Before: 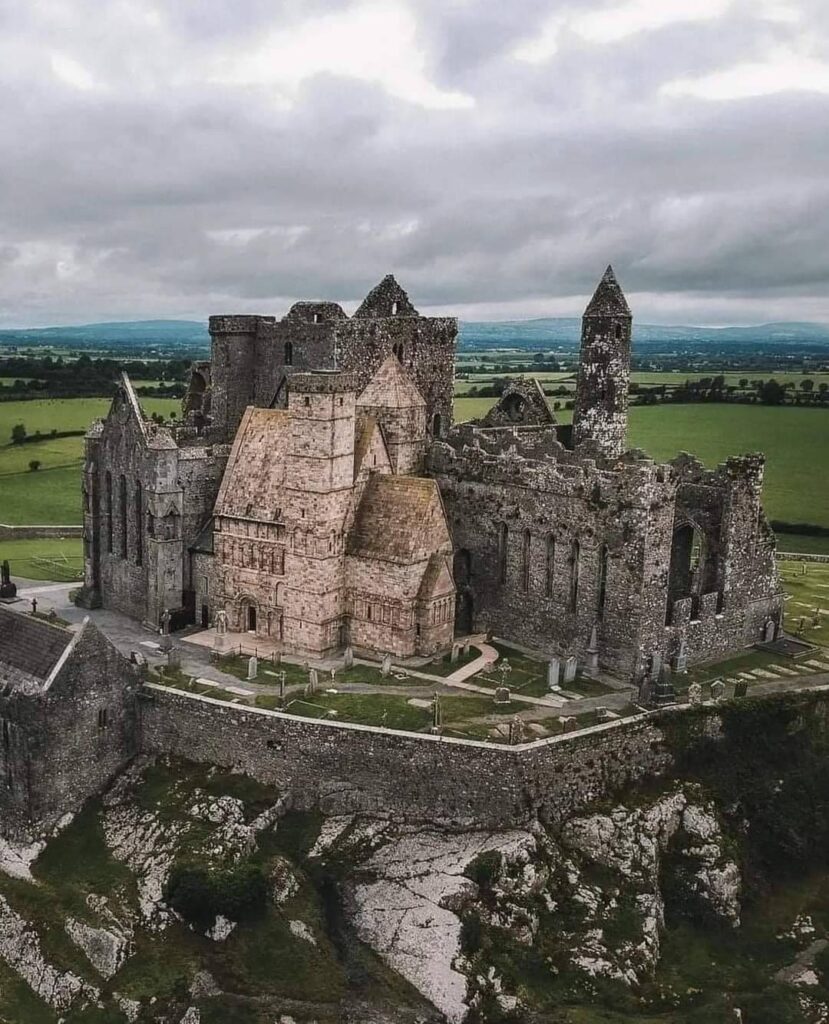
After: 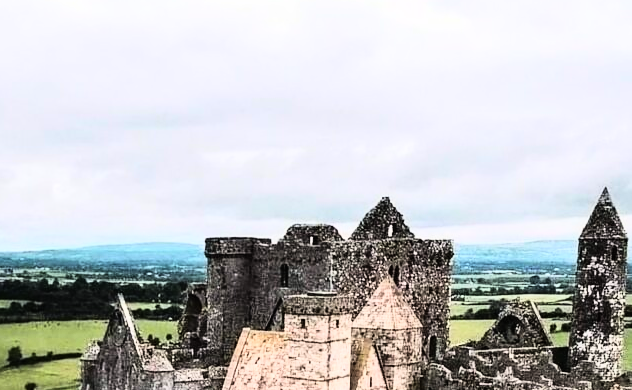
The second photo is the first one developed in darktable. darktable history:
rgb curve: curves: ch0 [(0, 0) (0.21, 0.15) (0.24, 0.21) (0.5, 0.75) (0.75, 0.96) (0.89, 0.99) (1, 1)]; ch1 [(0, 0.02) (0.21, 0.13) (0.25, 0.2) (0.5, 0.67) (0.75, 0.9) (0.89, 0.97) (1, 1)]; ch2 [(0, 0.02) (0.21, 0.13) (0.25, 0.2) (0.5, 0.67) (0.75, 0.9) (0.89, 0.97) (1, 1)], compensate middle gray true
crop: left 0.579%, top 7.627%, right 23.167%, bottom 54.275%
rotate and perspective: automatic cropping original format, crop left 0, crop top 0
